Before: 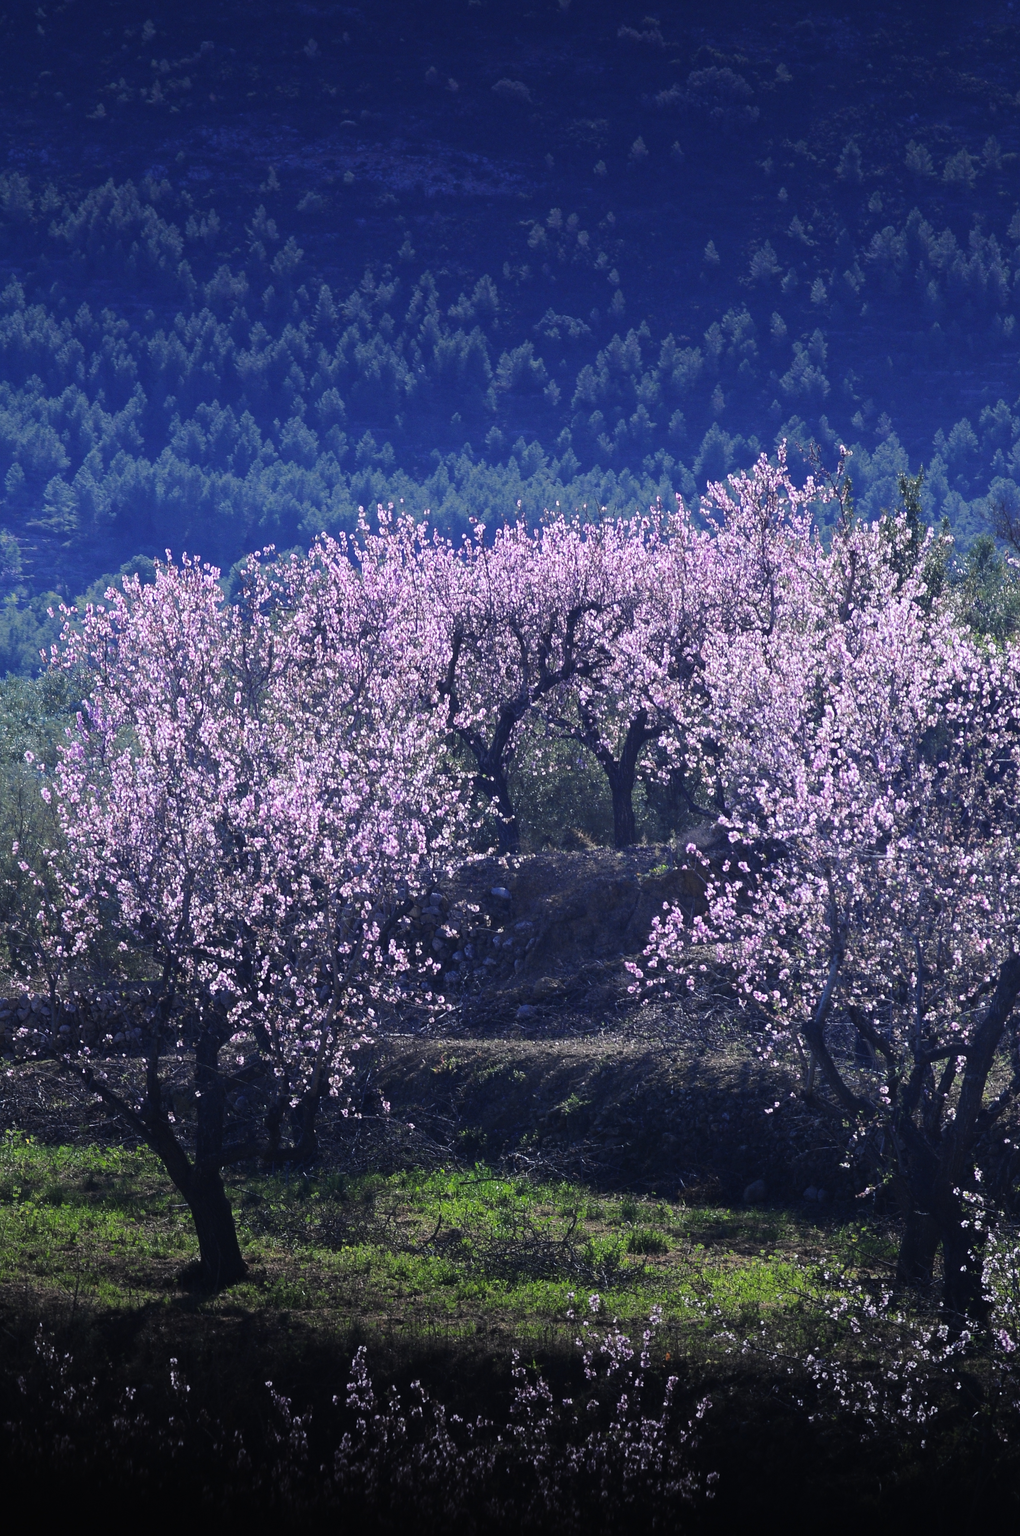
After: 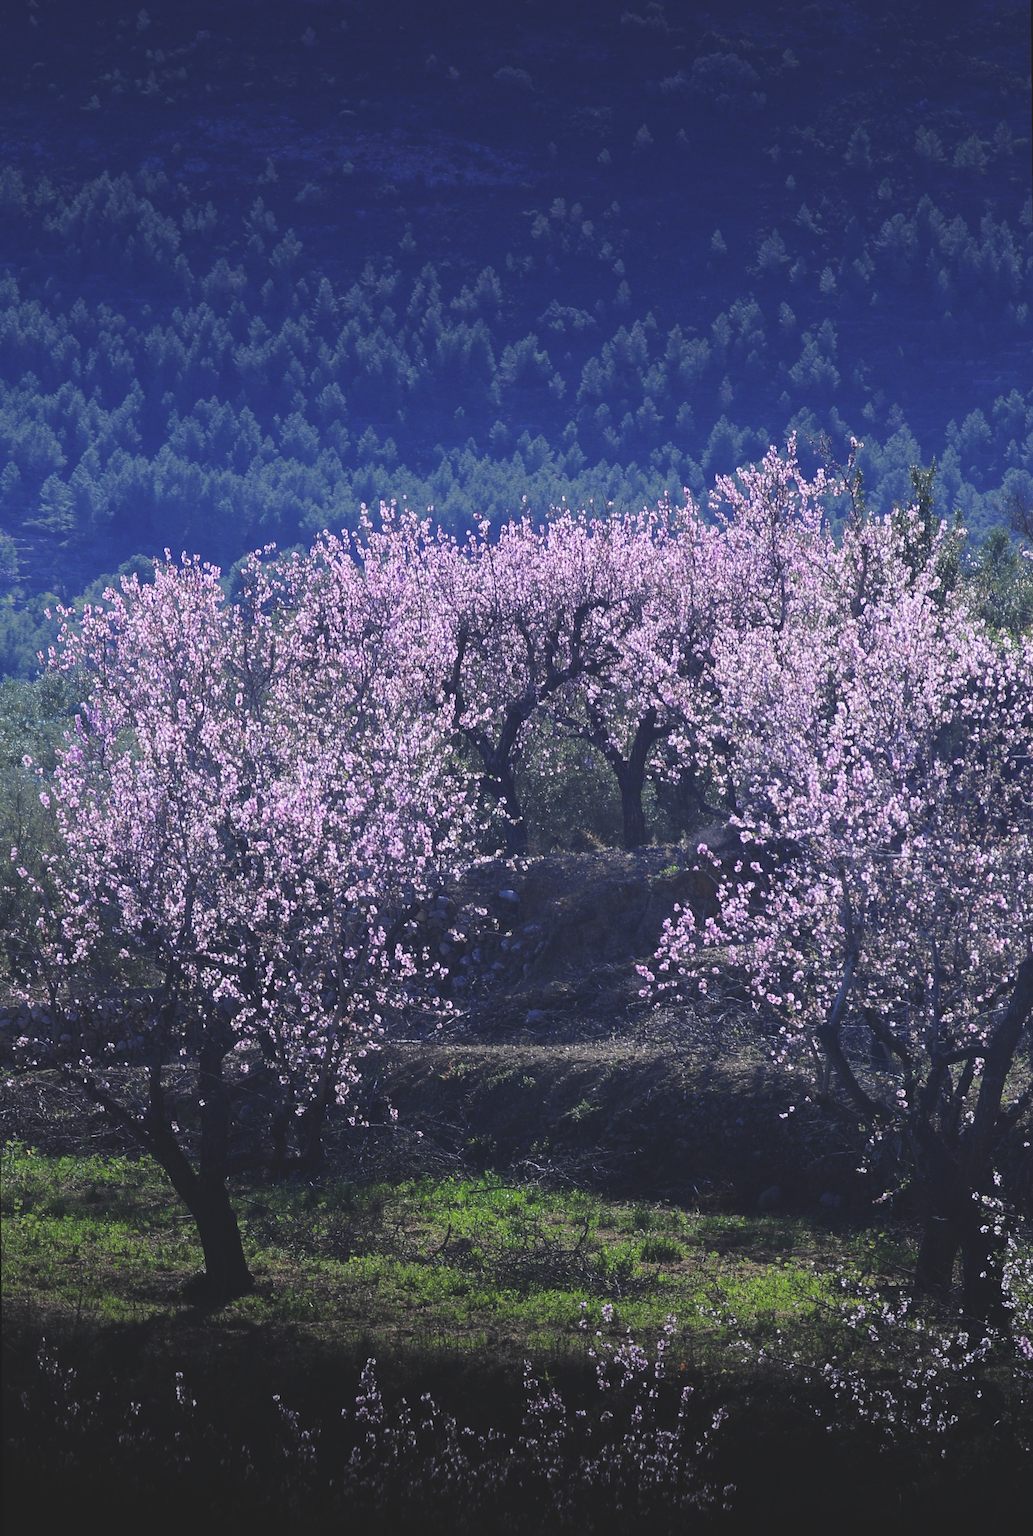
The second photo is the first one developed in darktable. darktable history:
rotate and perspective: rotation -0.45°, automatic cropping original format, crop left 0.008, crop right 0.992, crop top 0.012, crop bottom 0.988
exposure: black level correction -0.015, exposure -0.125 EV, compensate highlight preservation false
